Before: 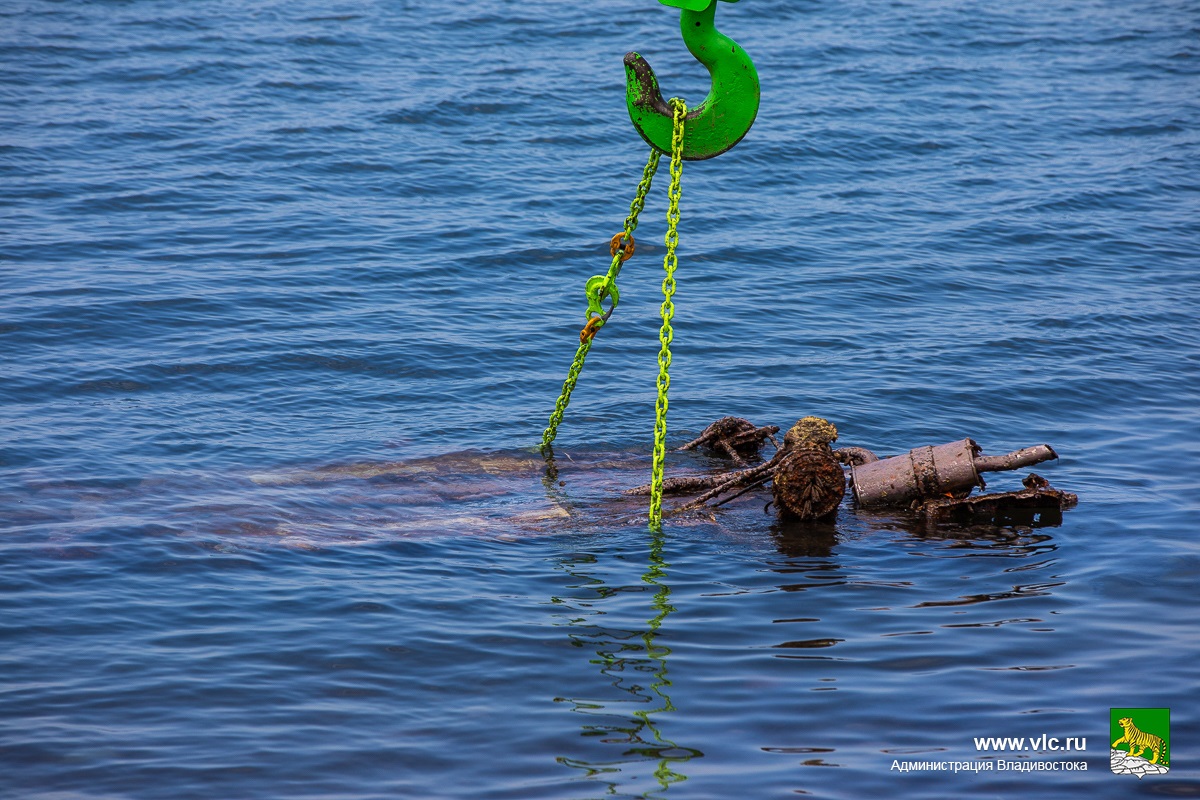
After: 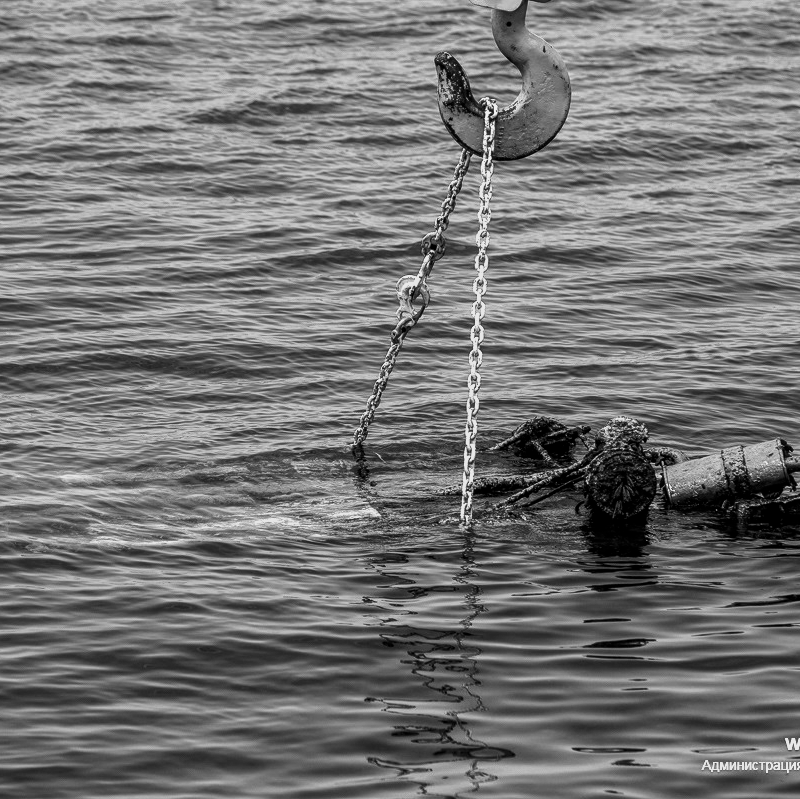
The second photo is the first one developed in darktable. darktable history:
monochrome: a -71.75, b 75.82
crop and rotate: left 15.754%, right 17.579%
tone equalizer: -8 EV -1.08 EV, -7 EV -1.01 EV, -6 EV -0.867 EV, -5 EV -0.578 EV, -3 EV 0.578 EV, -2 EV 0.867 EV, -1 EV 1.01 EV, +0 EV 1.08 EV, edges refinement/feathering 500, mask exposure compensation -1.57 EV, preserve details no
local contrast: on, module defaults
velvia: strength 36.57%
